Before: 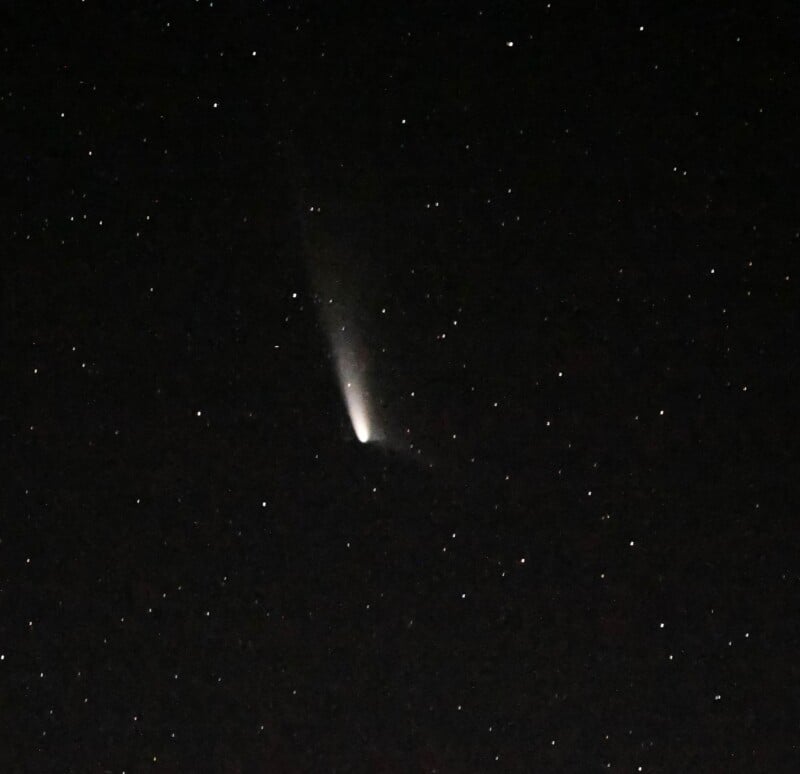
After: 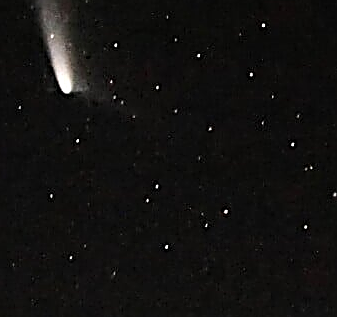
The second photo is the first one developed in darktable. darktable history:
crop: left 37.221%, top 45.169%, right 20.63%, bottom 13.777%
sharpen: amount 1.861
